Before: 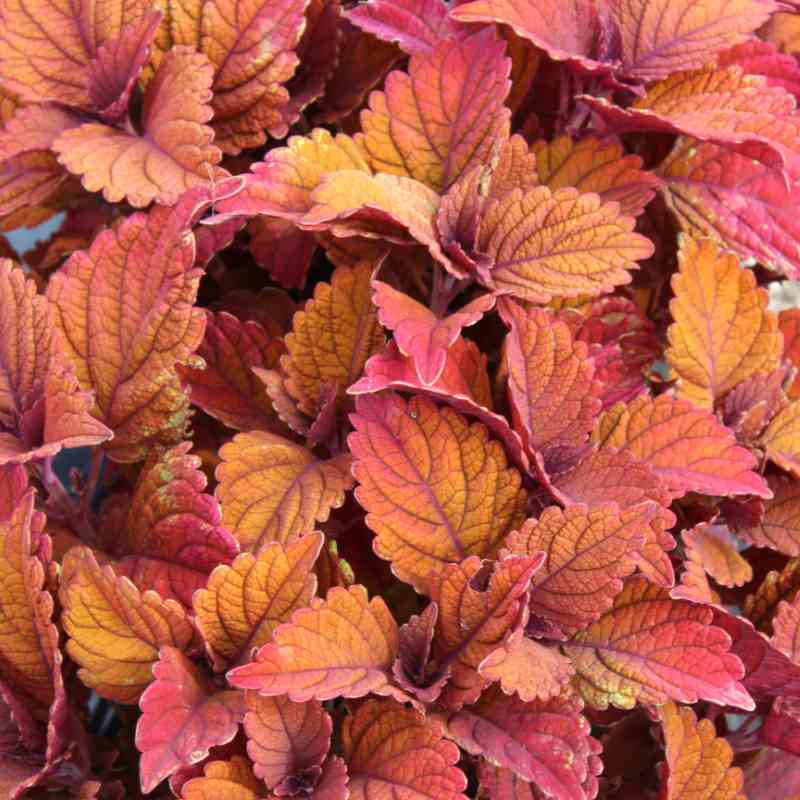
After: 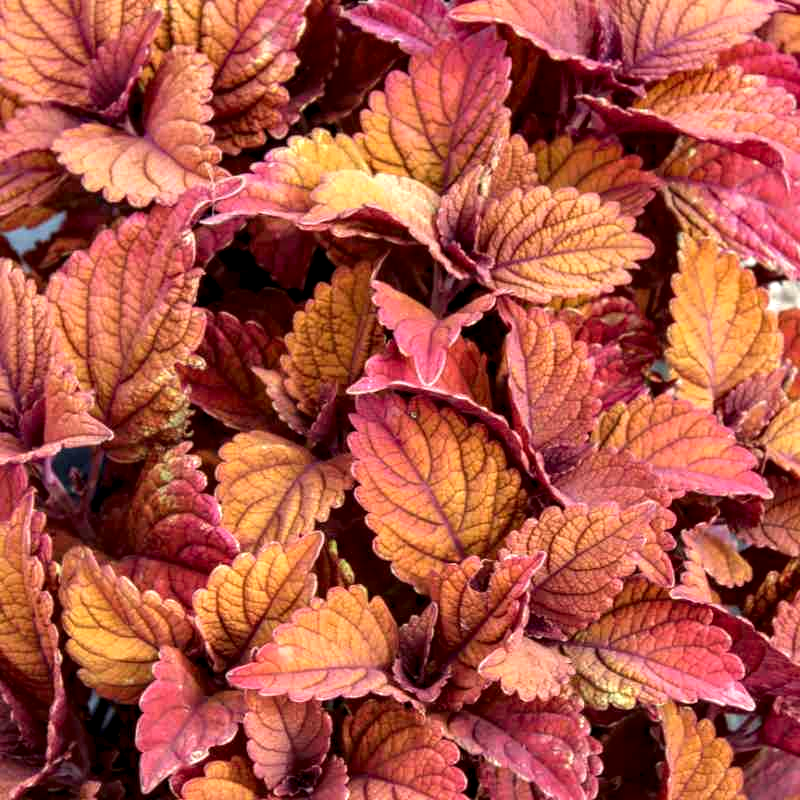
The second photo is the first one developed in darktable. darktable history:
local contrast: highlights 65%, shadows 54%, detail 169%, midtone range 0.515
